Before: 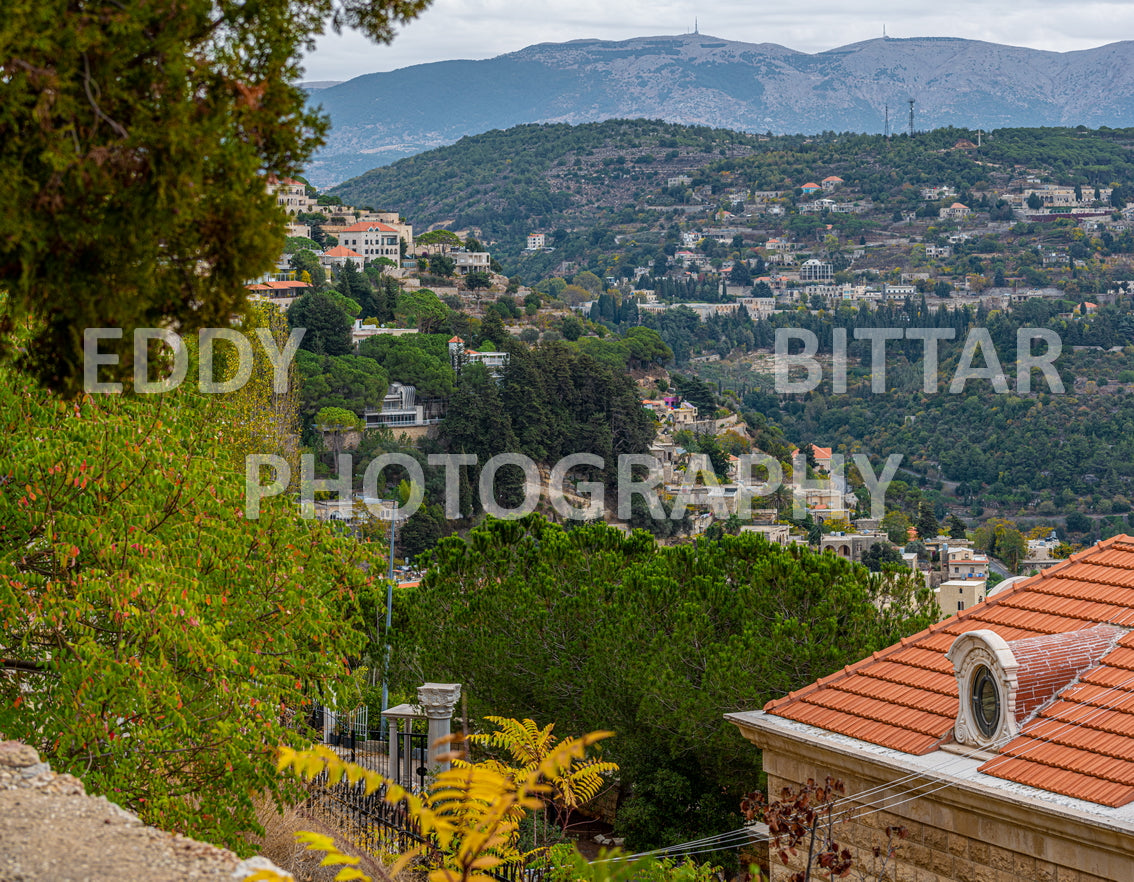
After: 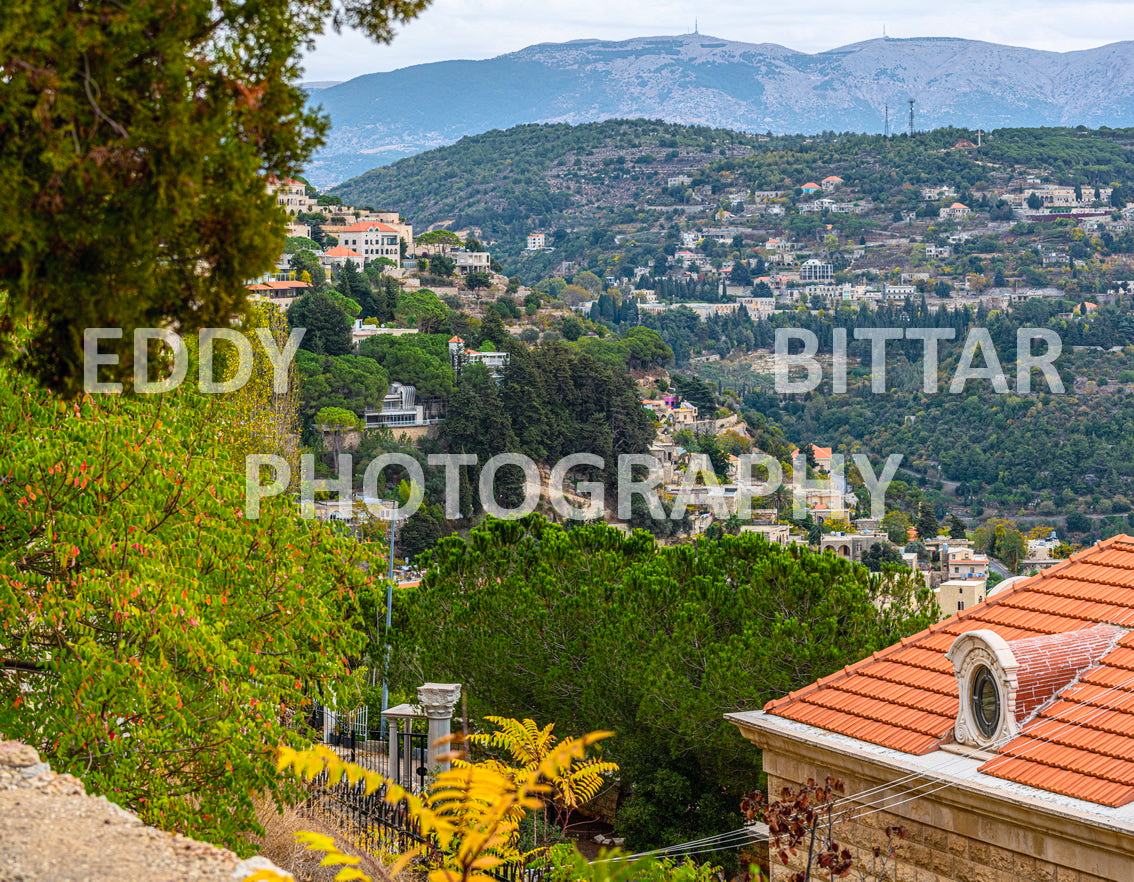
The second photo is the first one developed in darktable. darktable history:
contrast brightness saturation: contrast 0.199, brightness 0.169, saturation 0.22
